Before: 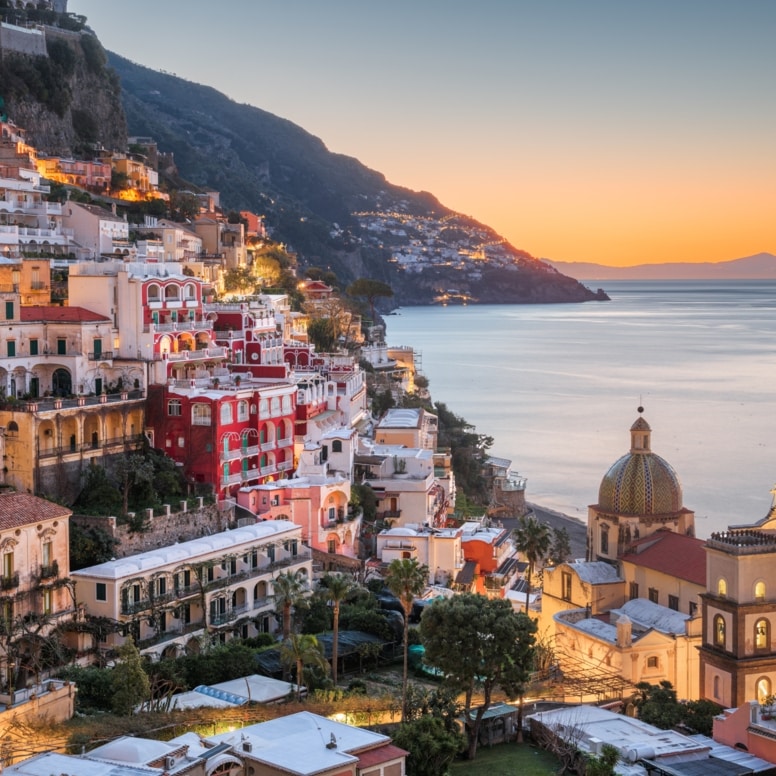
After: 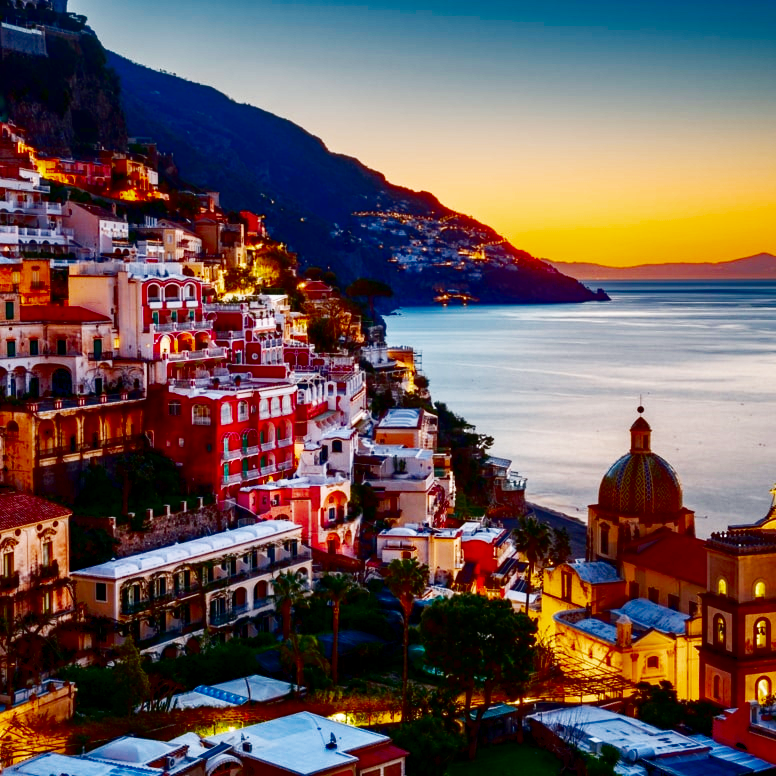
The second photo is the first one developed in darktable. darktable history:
exposure: exposure -0.041 EV, compensate highlight preservation false
haze removal: strength 0.29, distance 0.25, compatibility mode true, adaptive false
contrast brightness saturation: brightness -1, saturation 1
base curve: curves: ch0 [(0, 0) (0.005, 0.002) (0.15, 0.3) (0.4, 0.7) (0.75, 0.95) (1, 1)], preserve colors none
